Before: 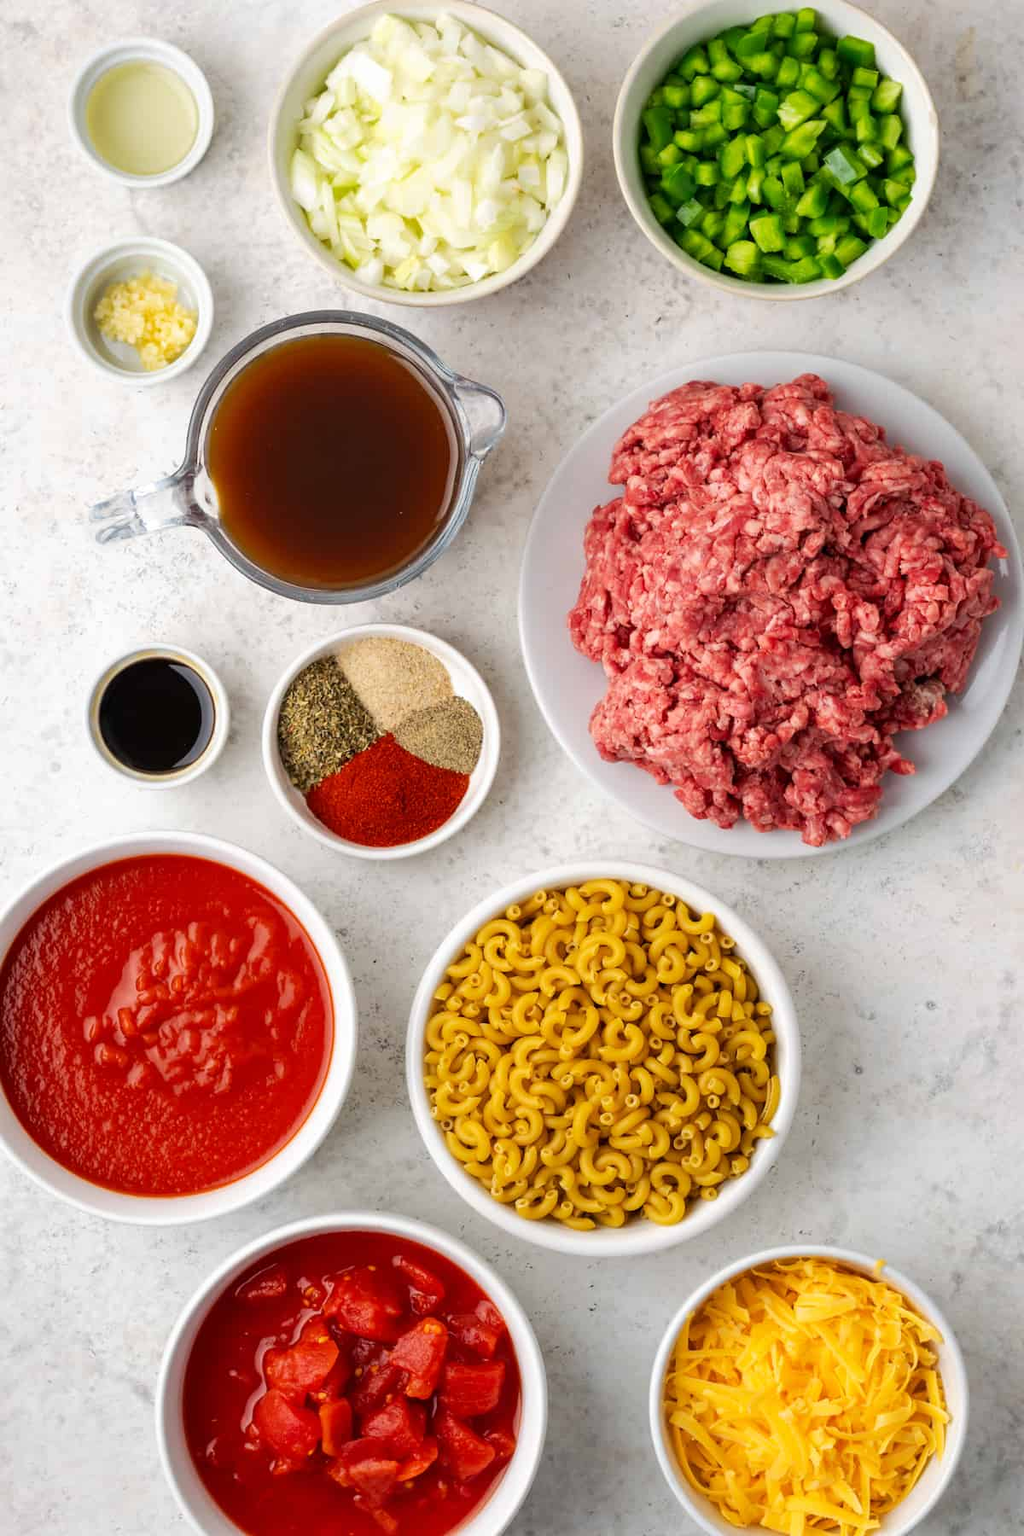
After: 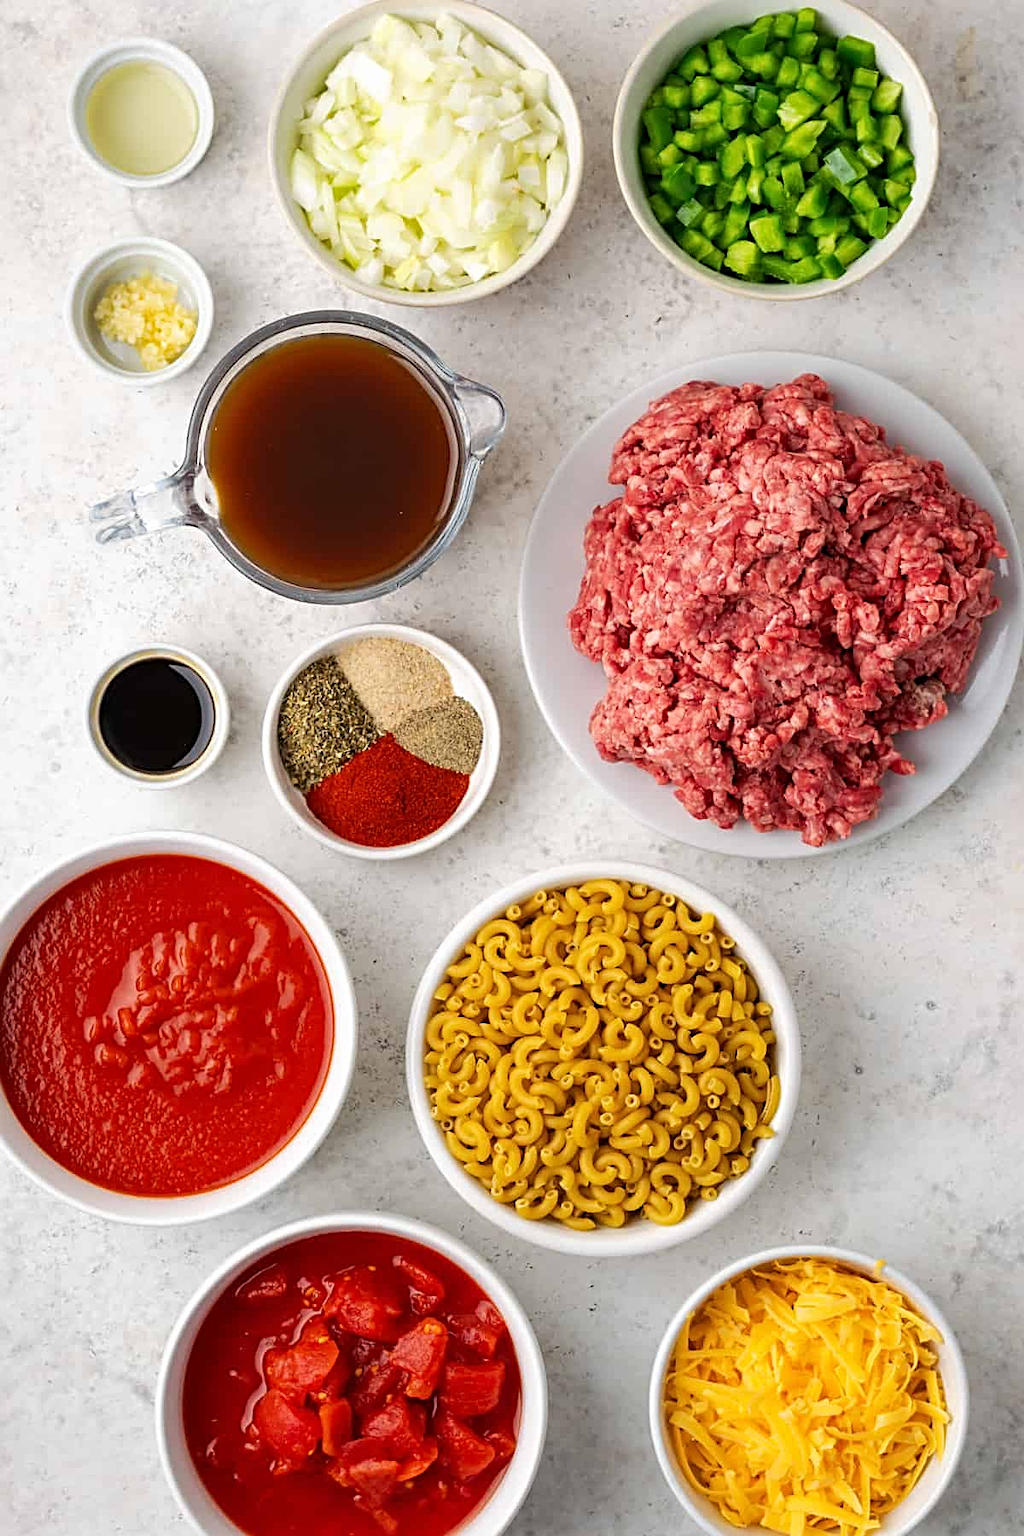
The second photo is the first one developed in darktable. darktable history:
sharpen: radius 3.108
